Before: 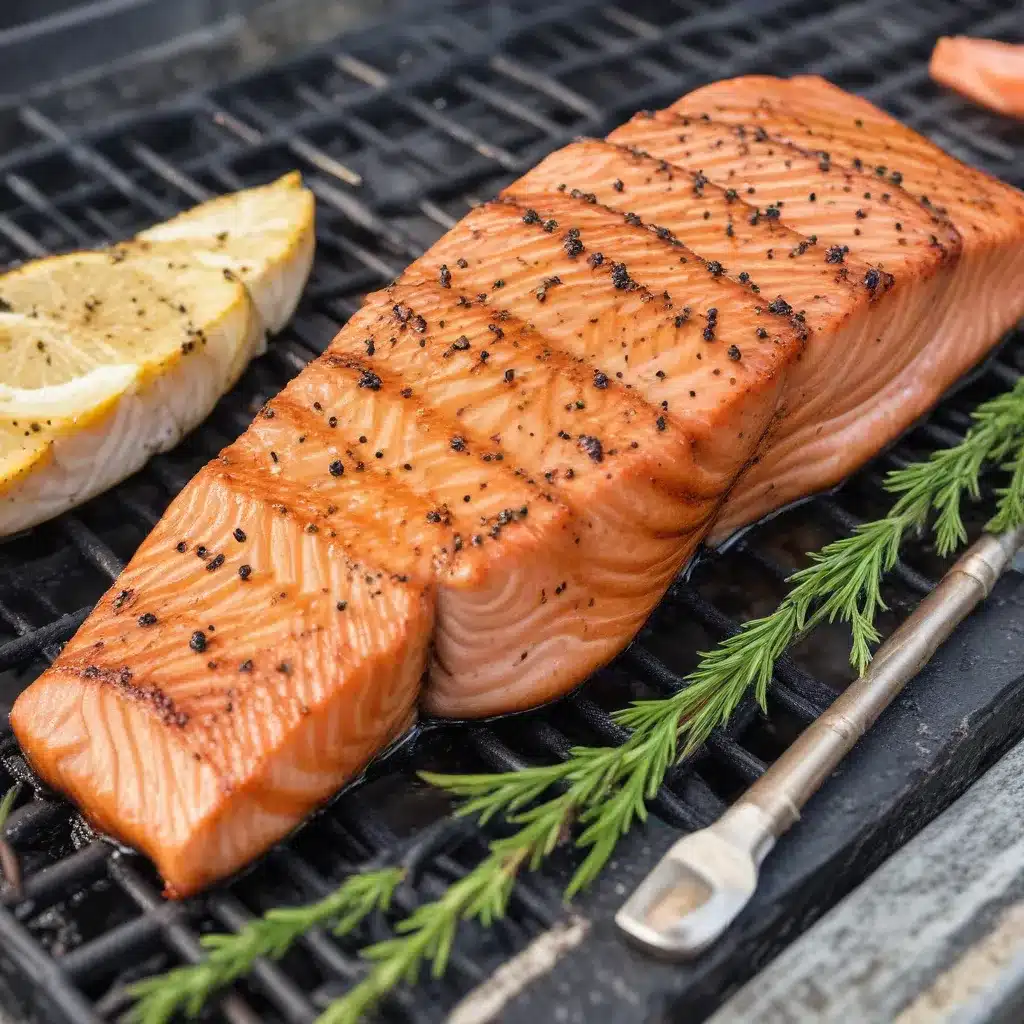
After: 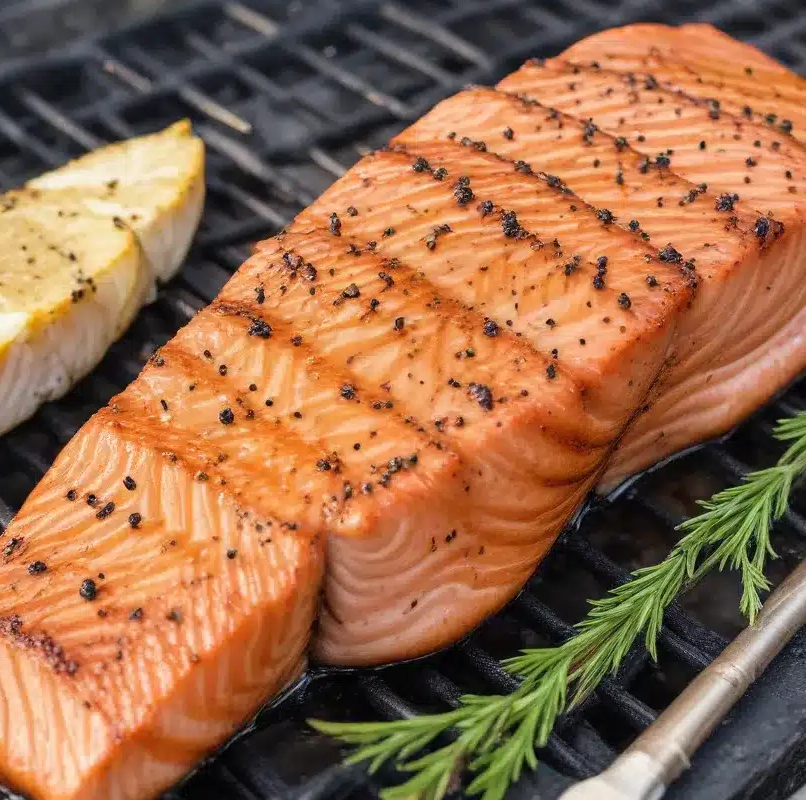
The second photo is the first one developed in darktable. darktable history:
crop and rotate: left 10.773%, top 5.123%, right 10.491%, bottom 16.656%
